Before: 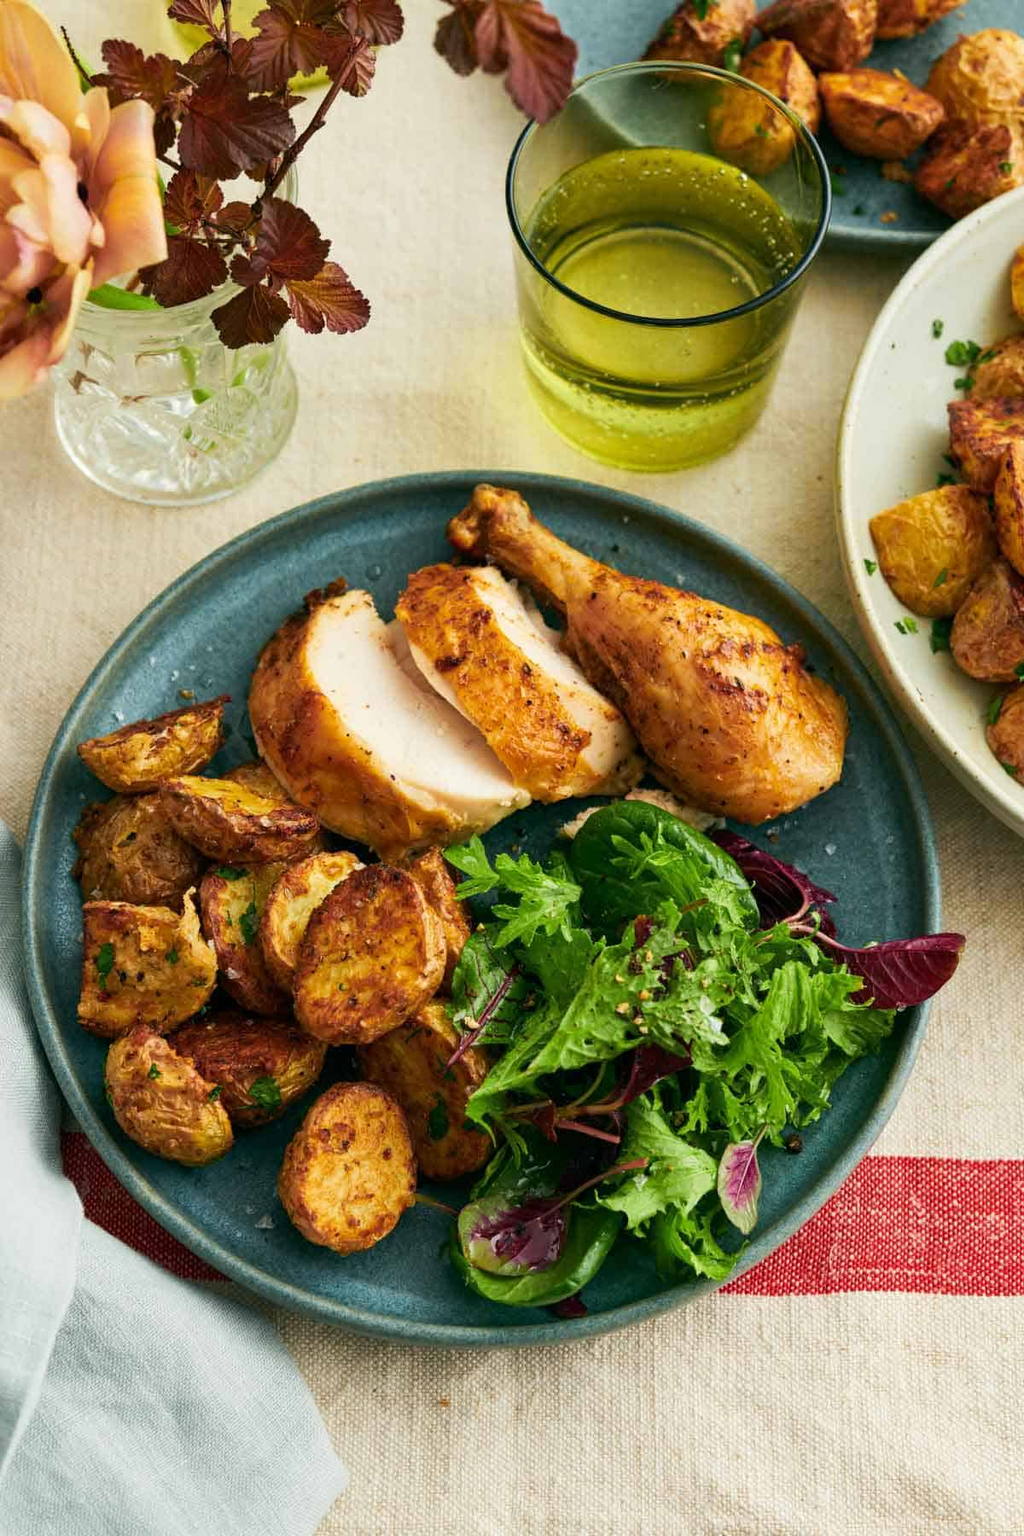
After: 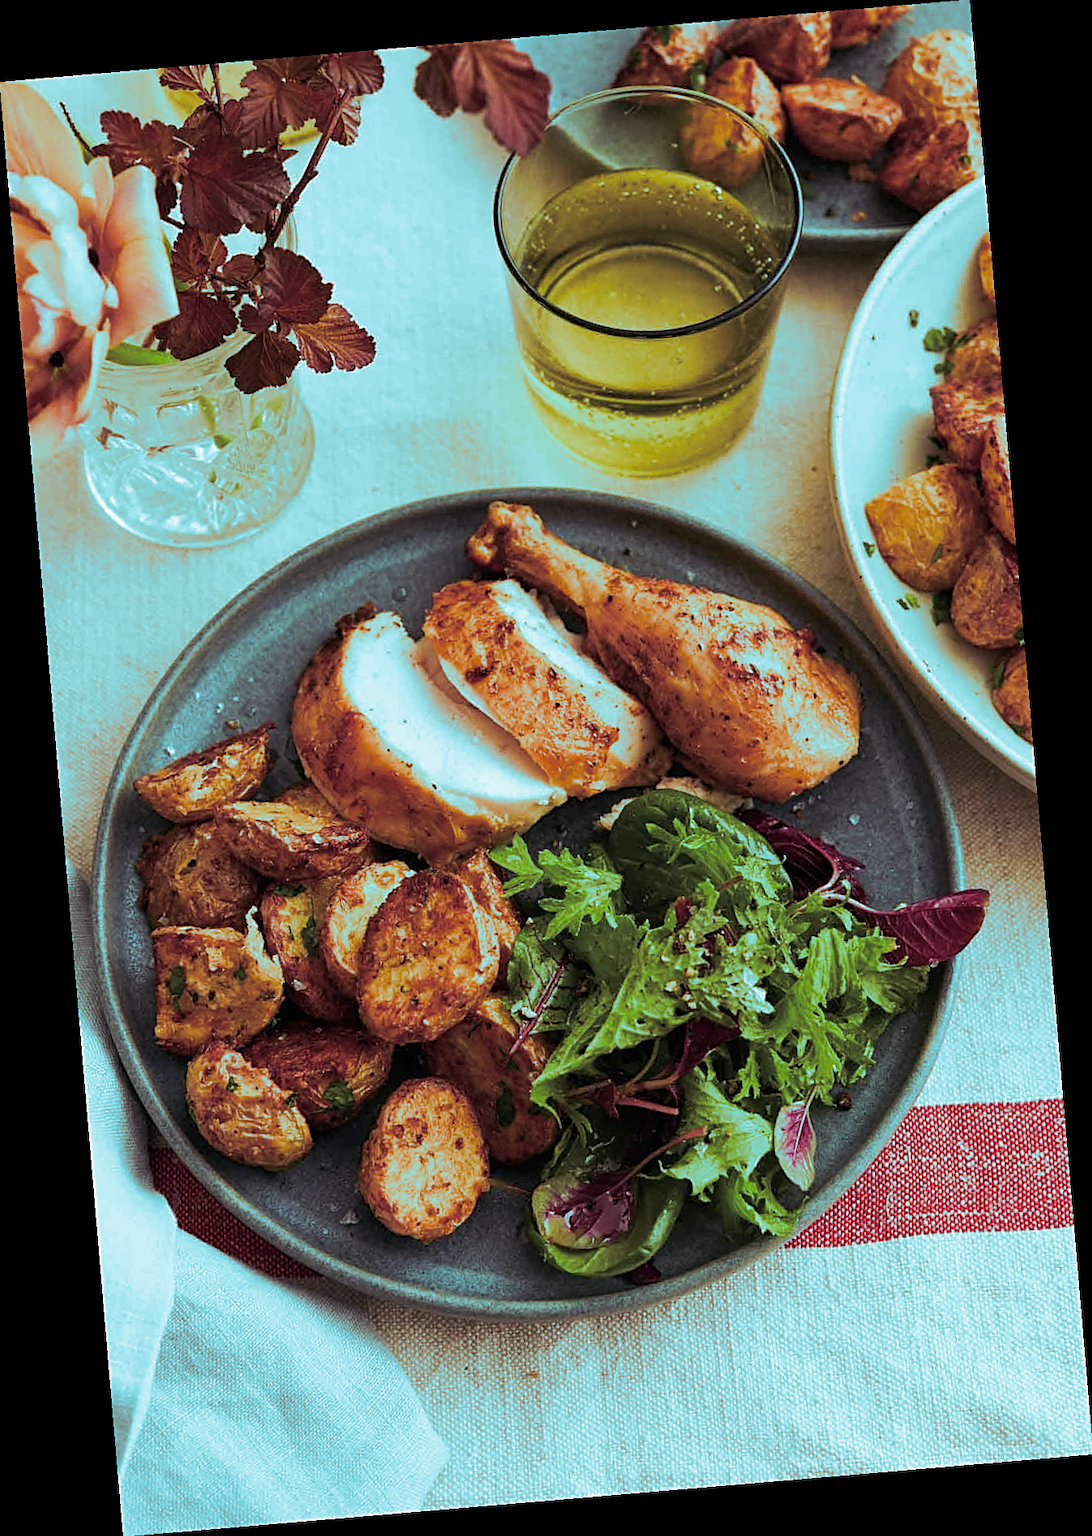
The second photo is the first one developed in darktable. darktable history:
rotate and perspective: rotation -4.86°, automatic cropping off
sharpen: on, module defaults
split-toning: shadows › hue 327.6°, highlights › hue 198°, highlights › saturation 0.55, balance -21.25, compress 0%
